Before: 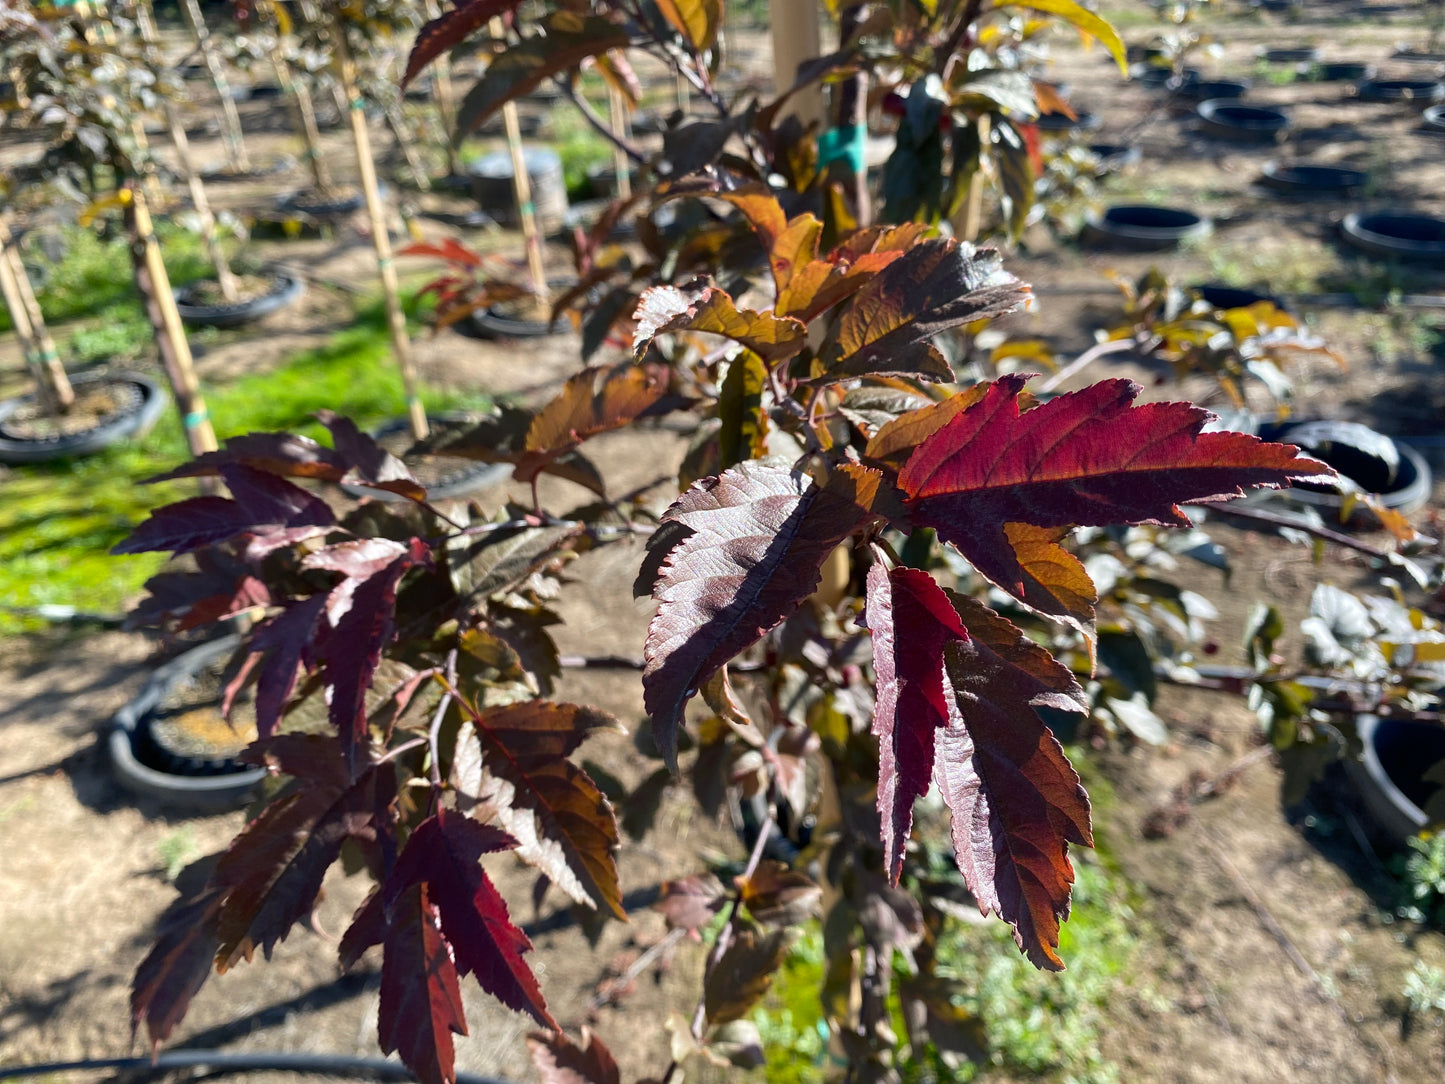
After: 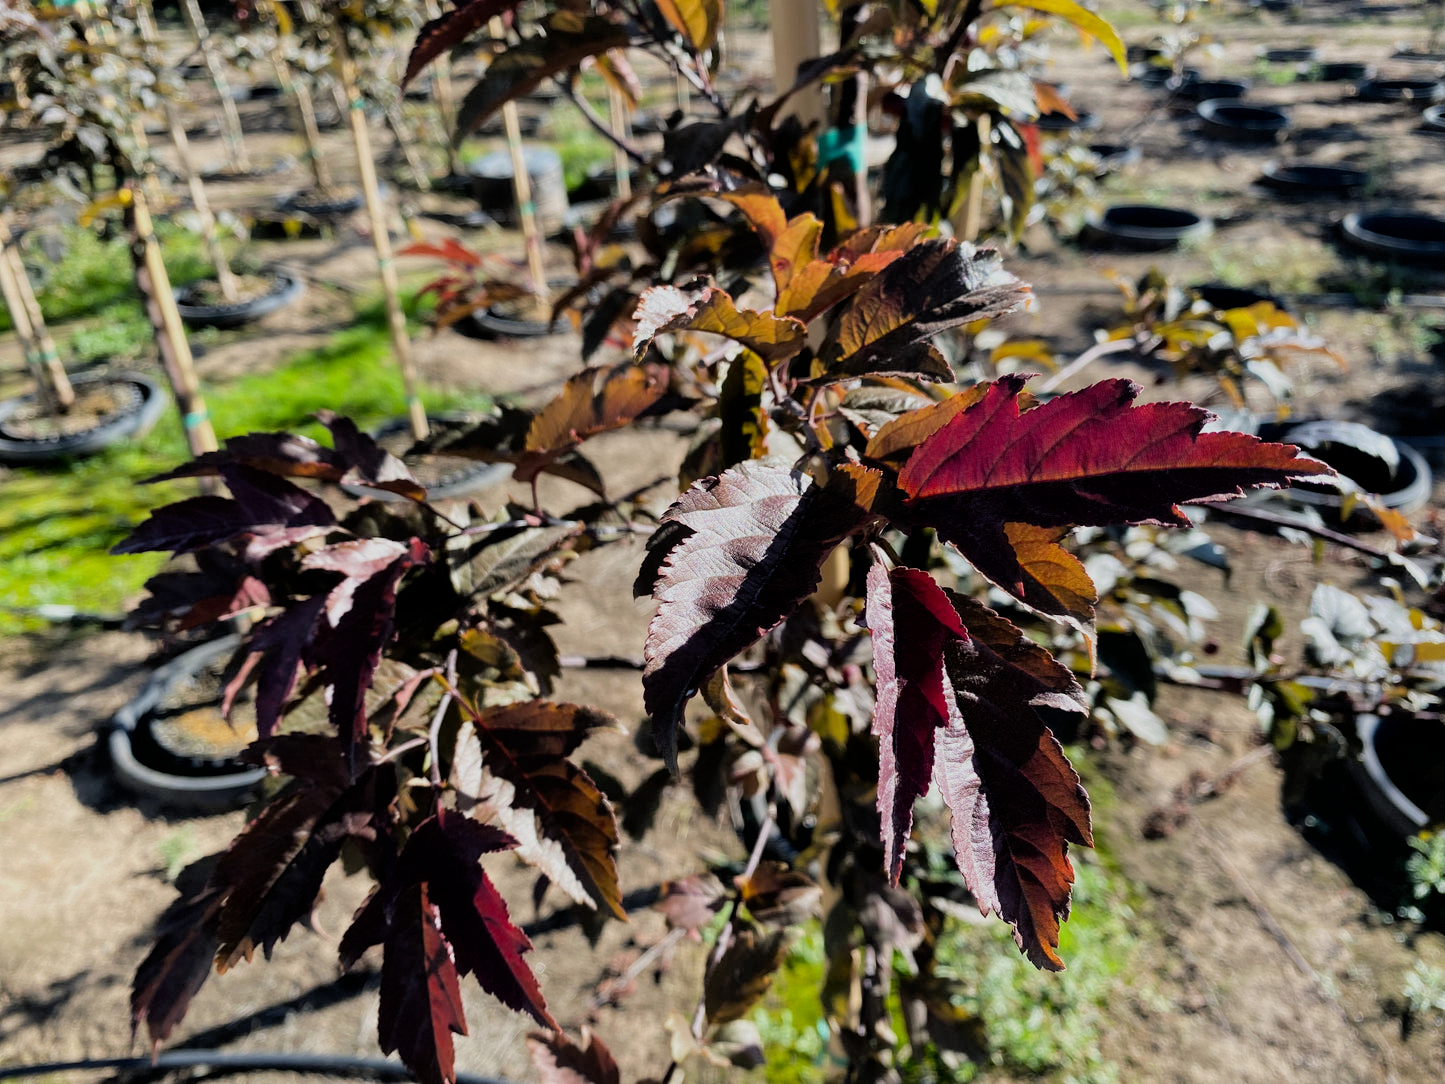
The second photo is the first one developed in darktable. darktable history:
filmic rgb: black relative exposure -5.01 EV, white relative exposure 3.97 EV, threshold 5.98 EV, hardness 2.88, contrast 1.095, enable highlight reconstruction true
